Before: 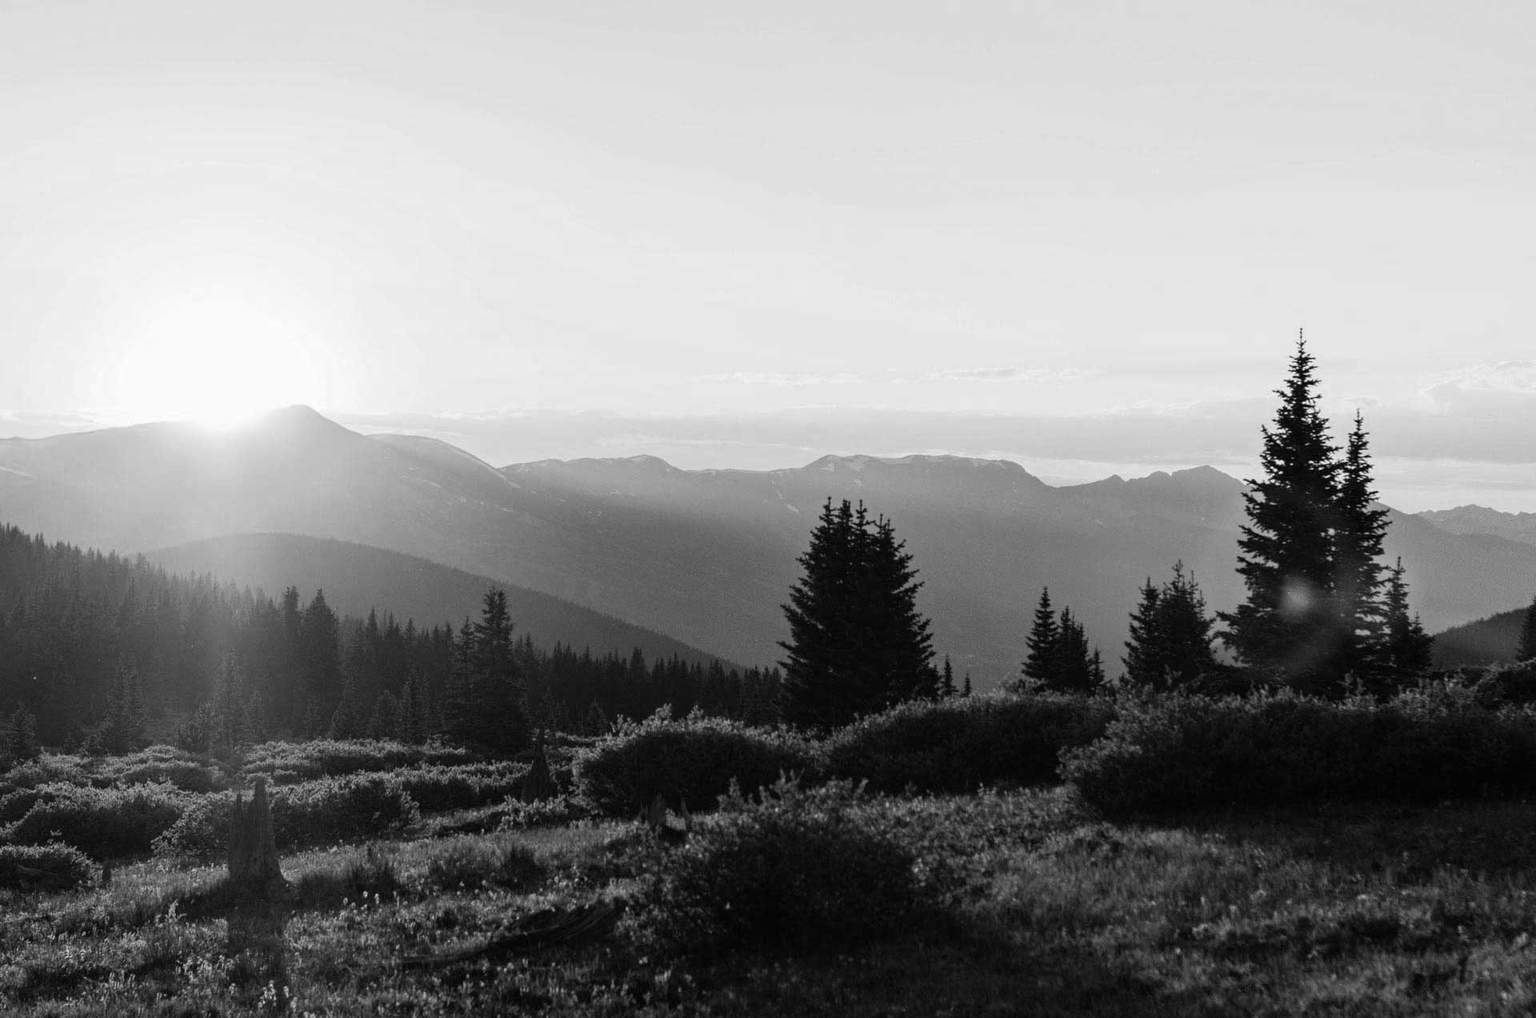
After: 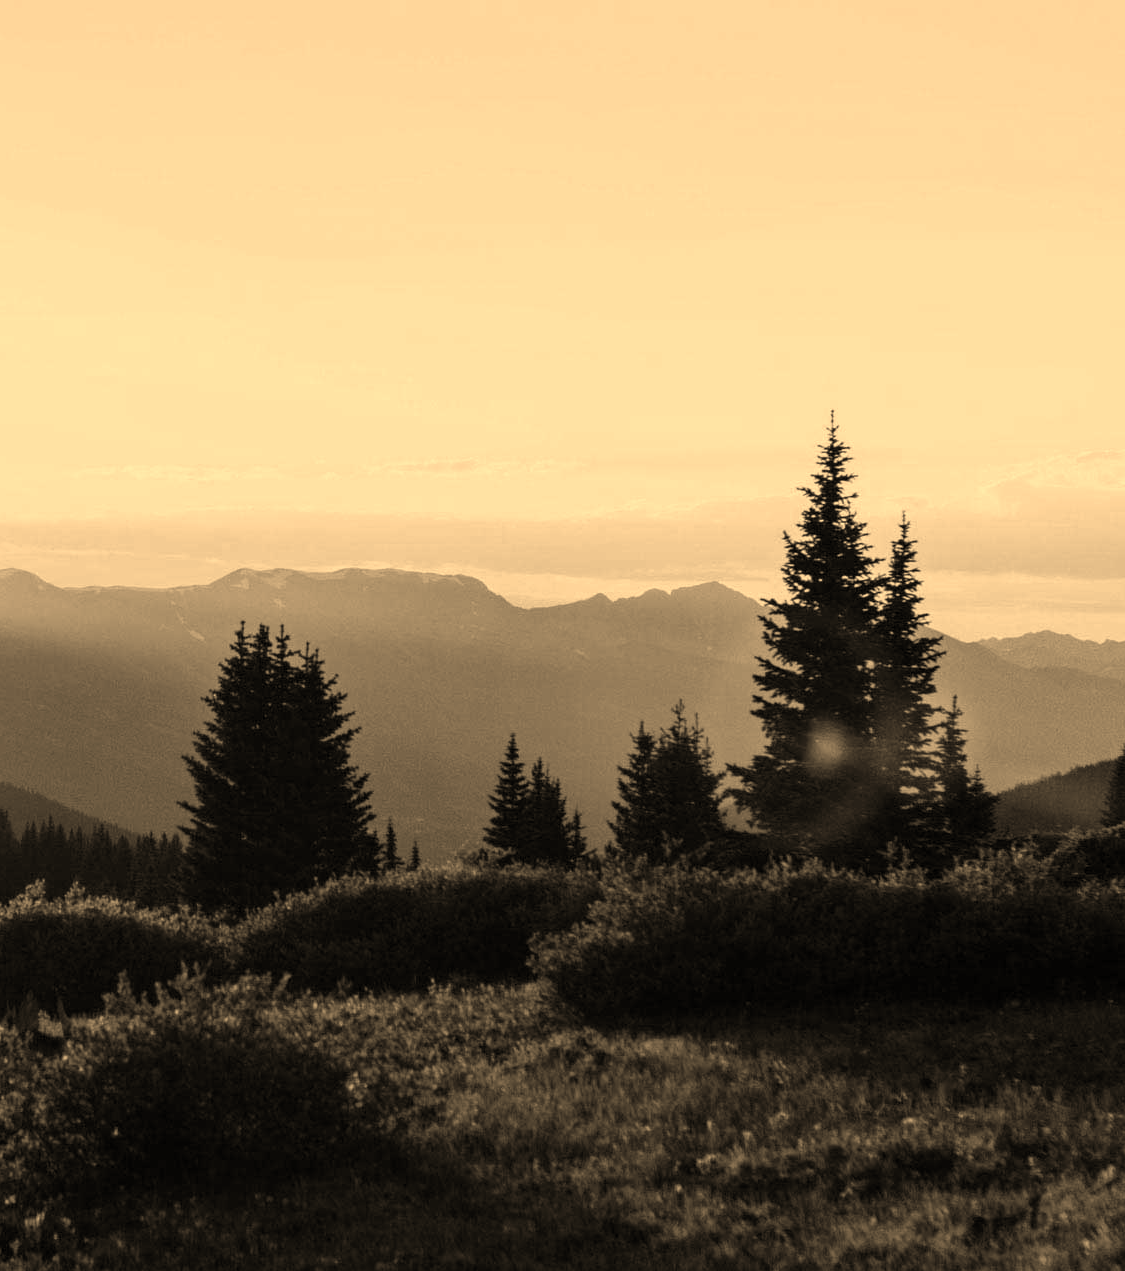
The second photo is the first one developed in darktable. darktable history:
contrast brightness saturation: saturation 0.5
crop: left 41.402%
white balance: red 1.138, green 0.996, blue 0.812
